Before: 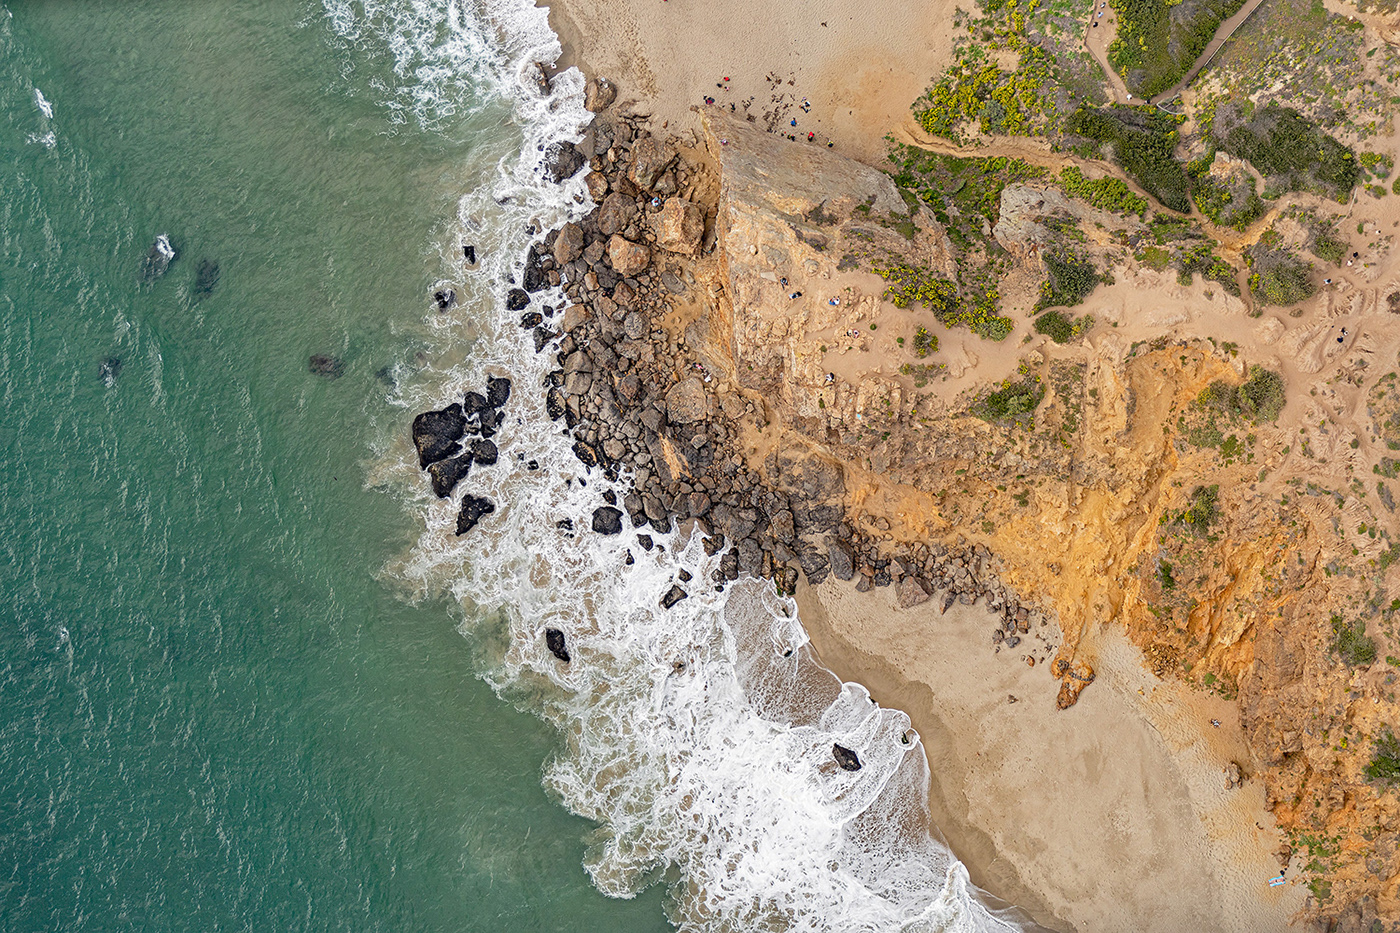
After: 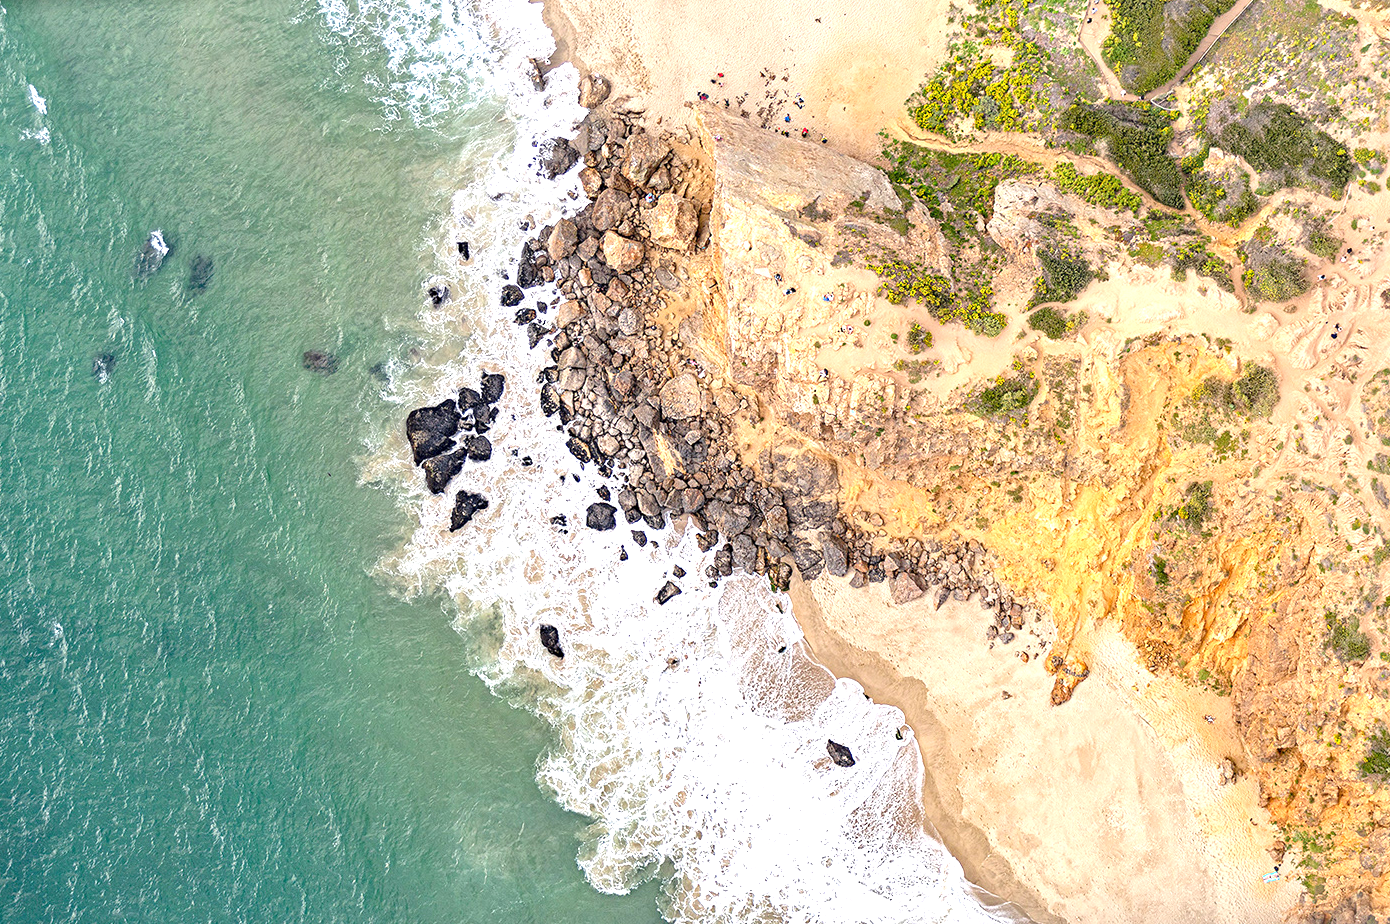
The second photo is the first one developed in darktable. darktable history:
exposure: black level correction 0.001, exposure 1.116 EV, compensate highlight preservation false
white balance: red 1.009, blue 1.027
crop: left 0.434%, top 0.485%, right 0.244%, bottom 0.386%
